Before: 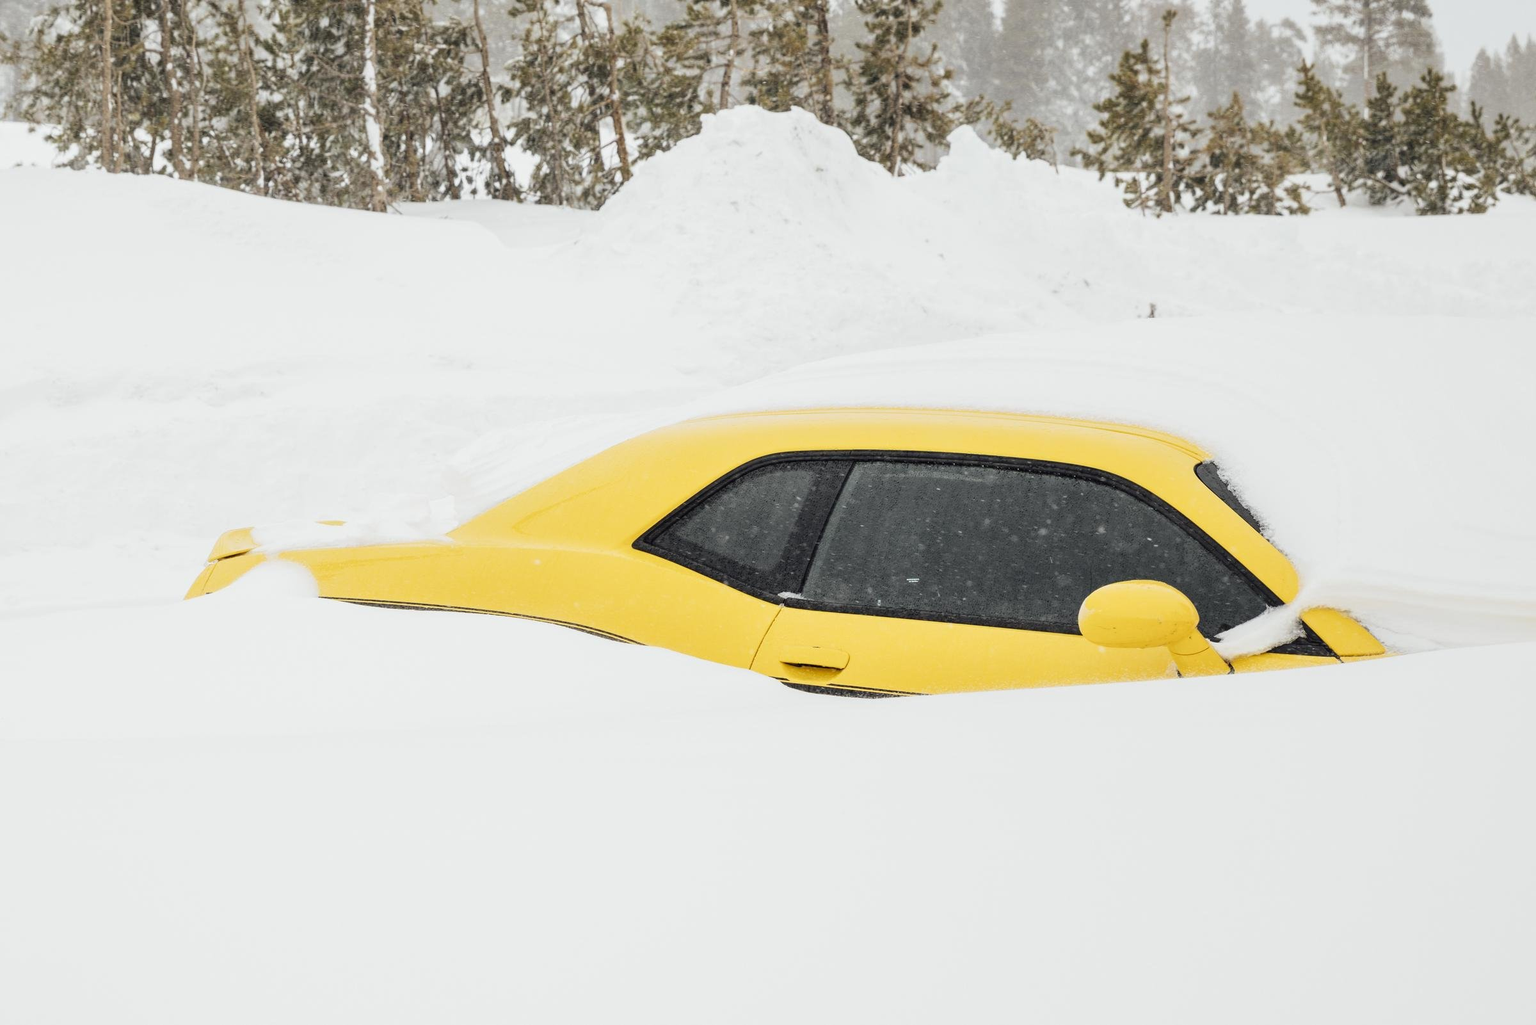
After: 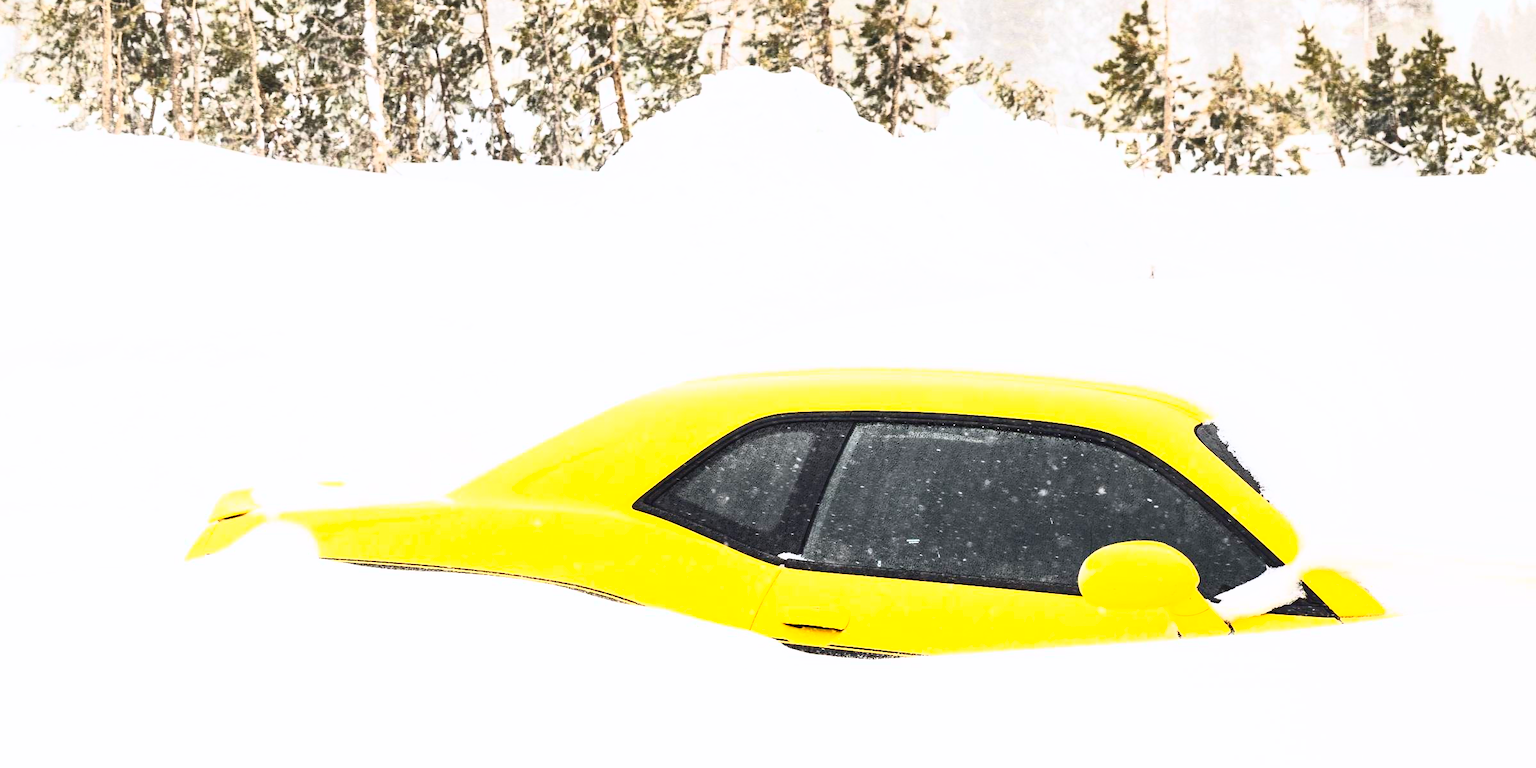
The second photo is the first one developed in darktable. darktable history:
contrast brightness saturation: contrast 0.83, brightness 0.59, saturation 0.59
crop: top 3.857%, bottom 21.132%
white balance: red 1.009, blue 1.027
